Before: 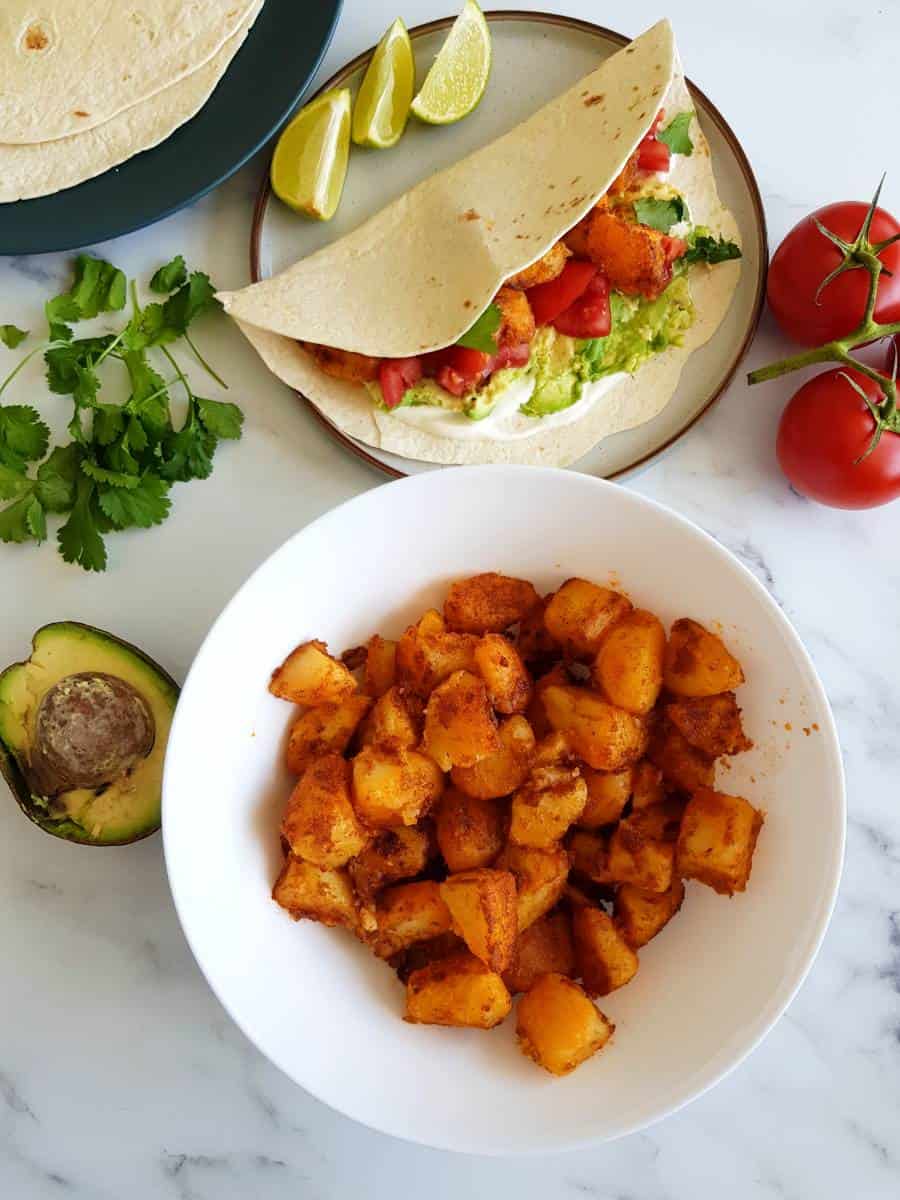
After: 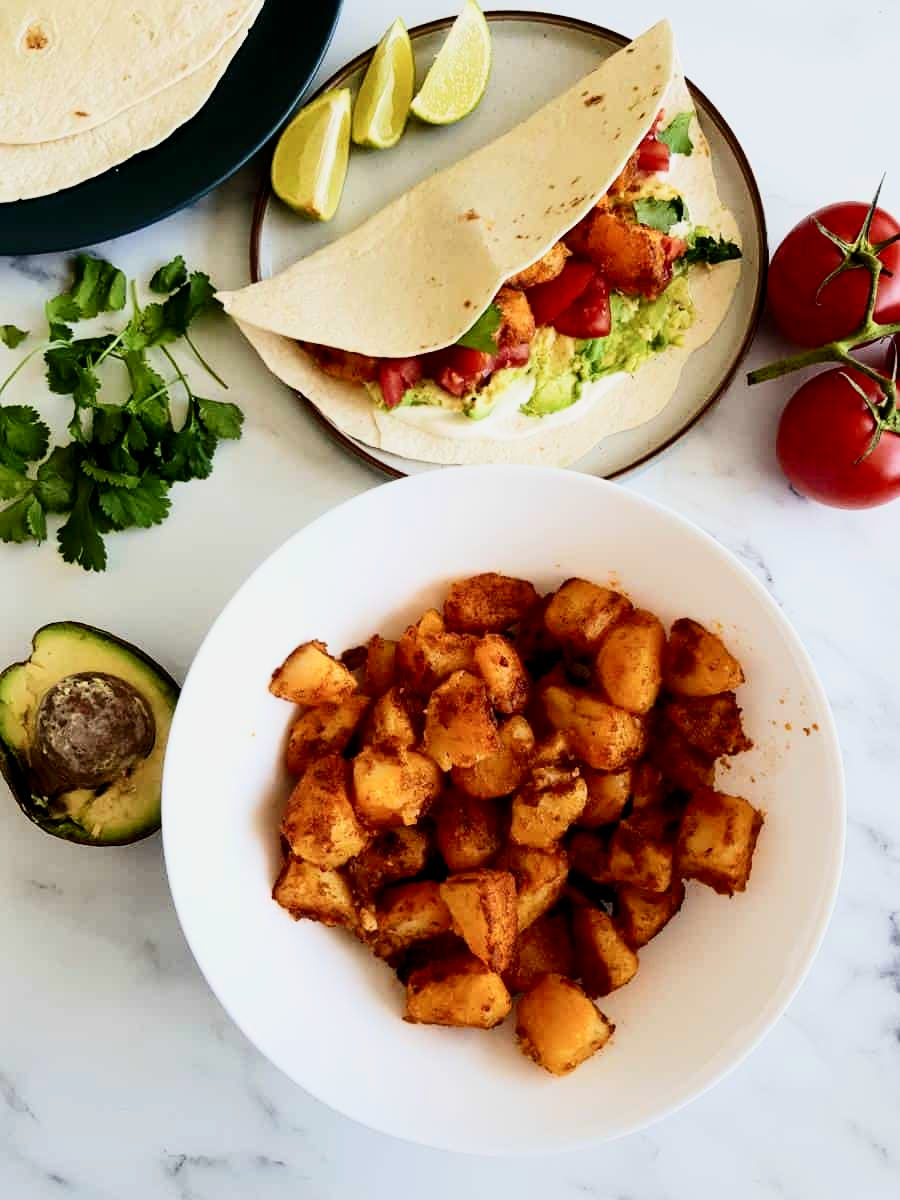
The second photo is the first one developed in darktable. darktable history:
filmic rgb: black relative exposure -7.74 EV, white relative exposure 4.43 EV, hardness 3.76, latitude 49.78%, contrast 1.1
contrast brightness saturation: contrast 0.297
